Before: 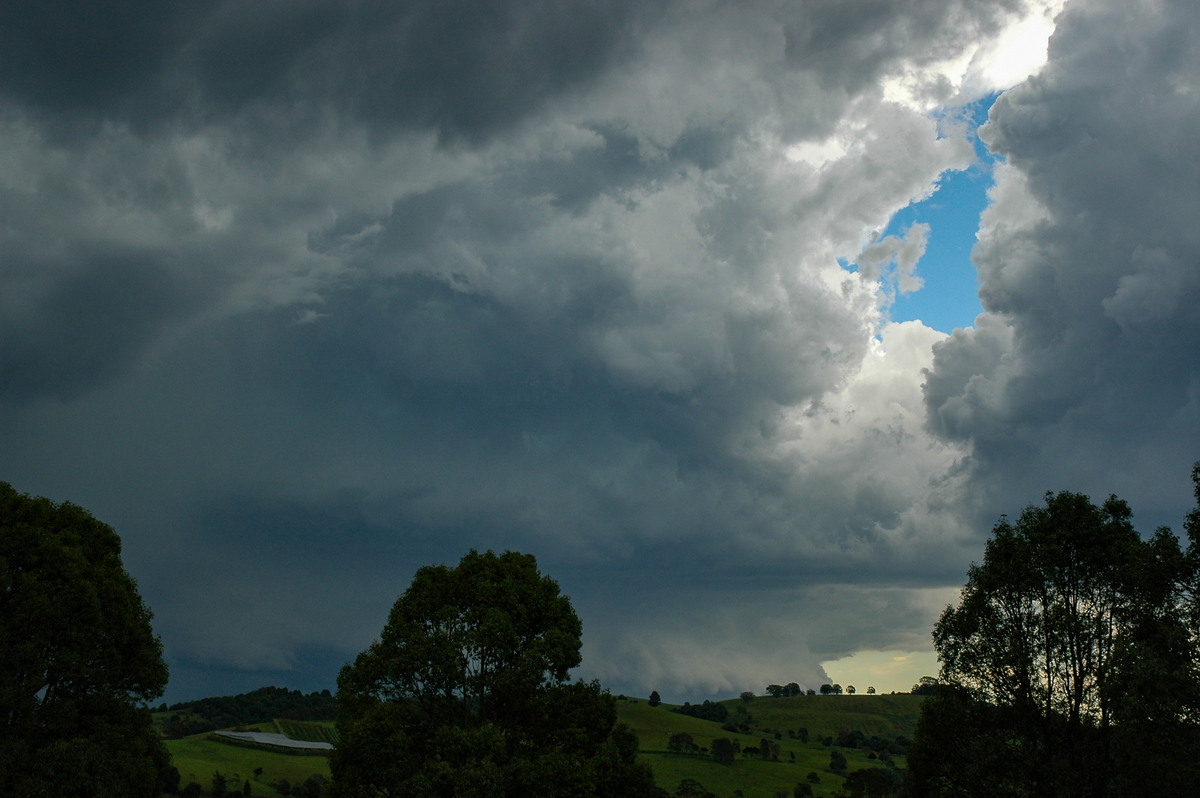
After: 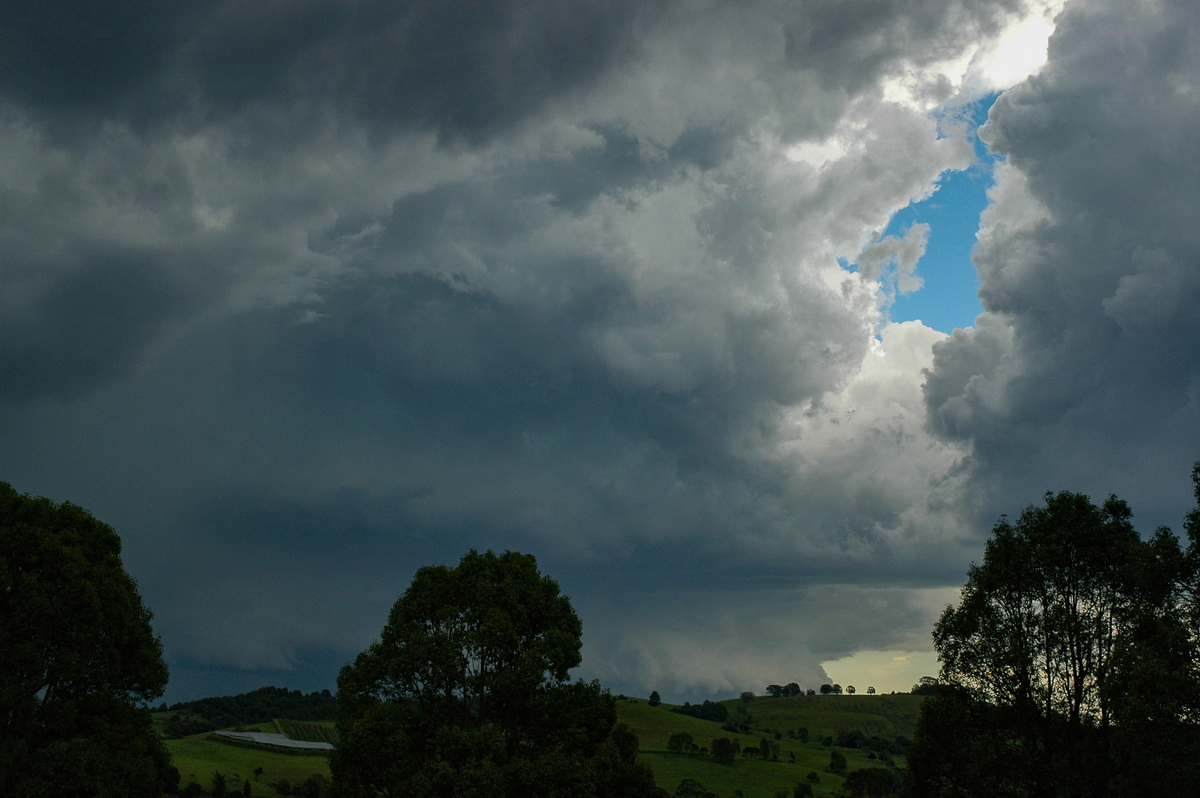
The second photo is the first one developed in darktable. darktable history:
exposure: exposure -0.156 EV, compensate exposure bias true, compensate highlight preservation false
